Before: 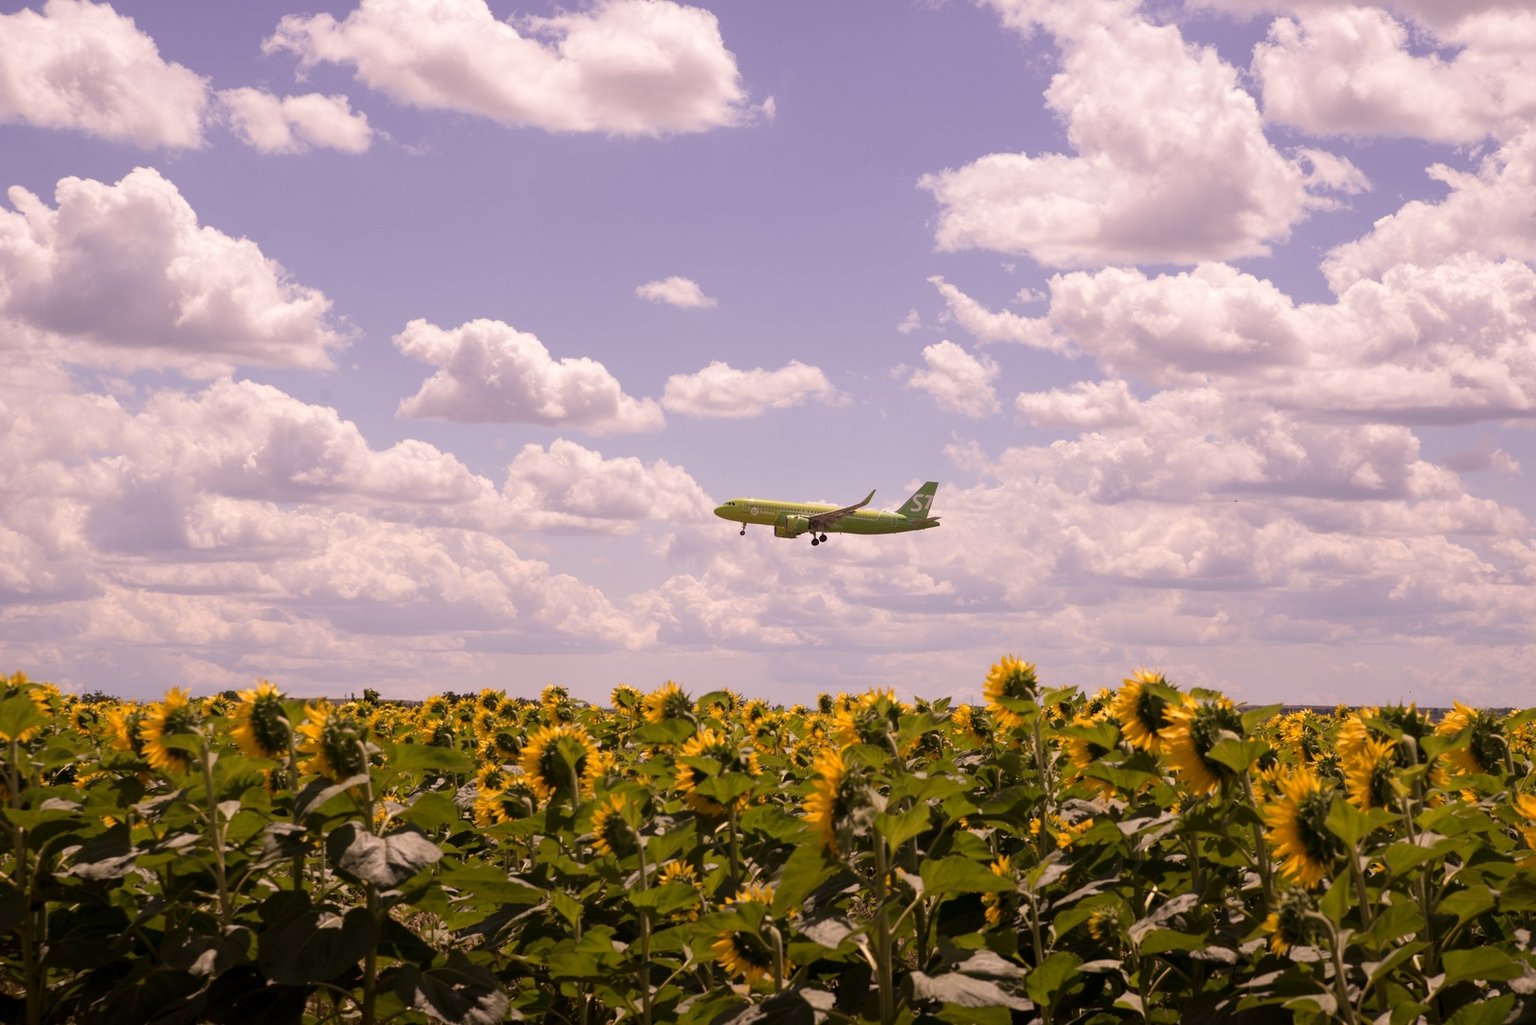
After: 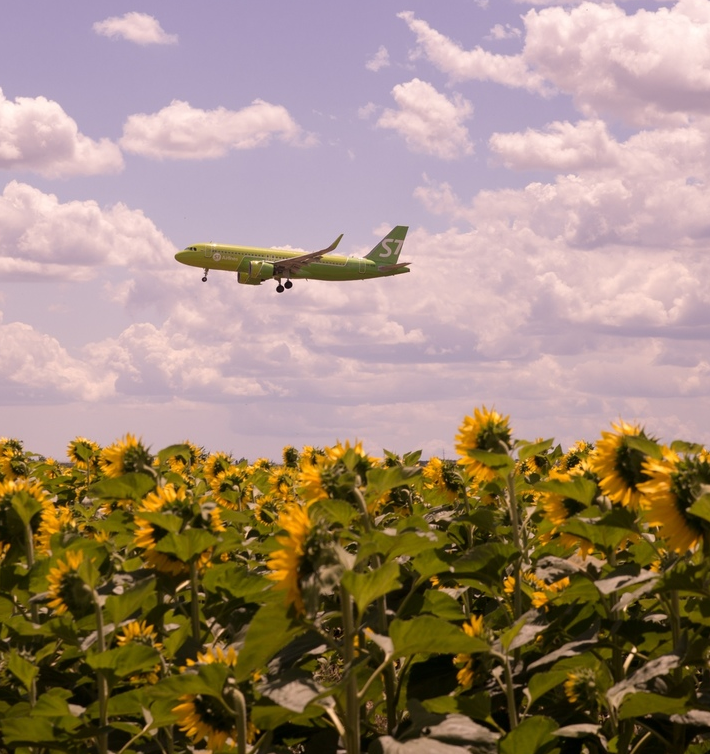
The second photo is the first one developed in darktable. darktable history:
crop: left 35.576%, top 25.925%, right 20.015%, bottom 3.449%
